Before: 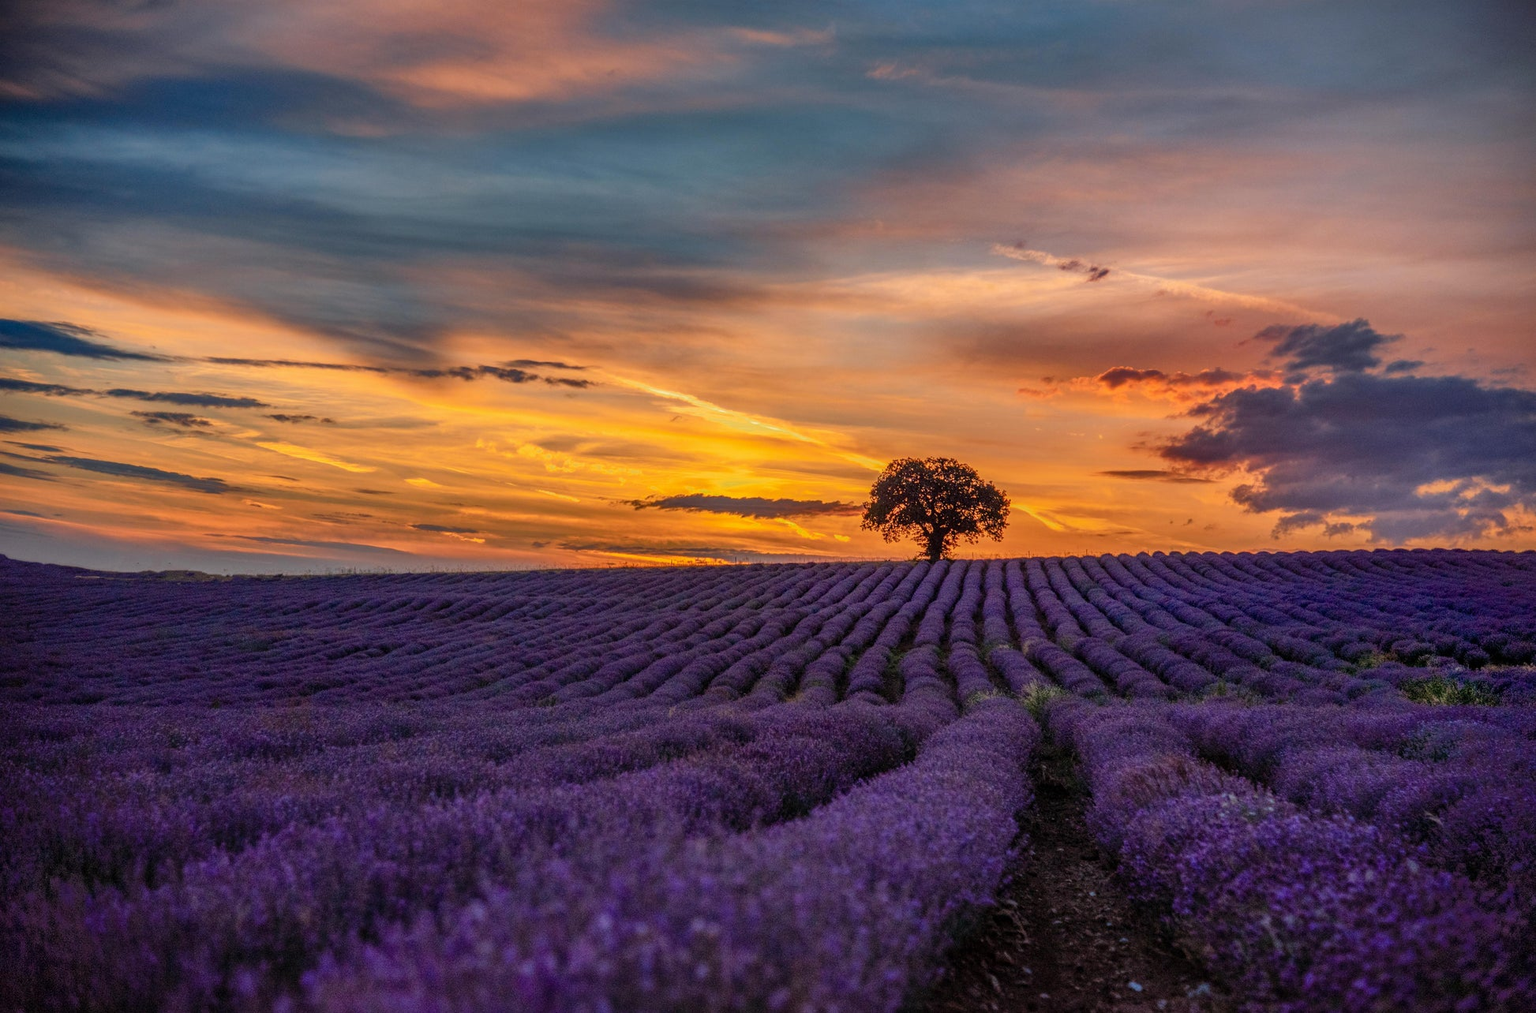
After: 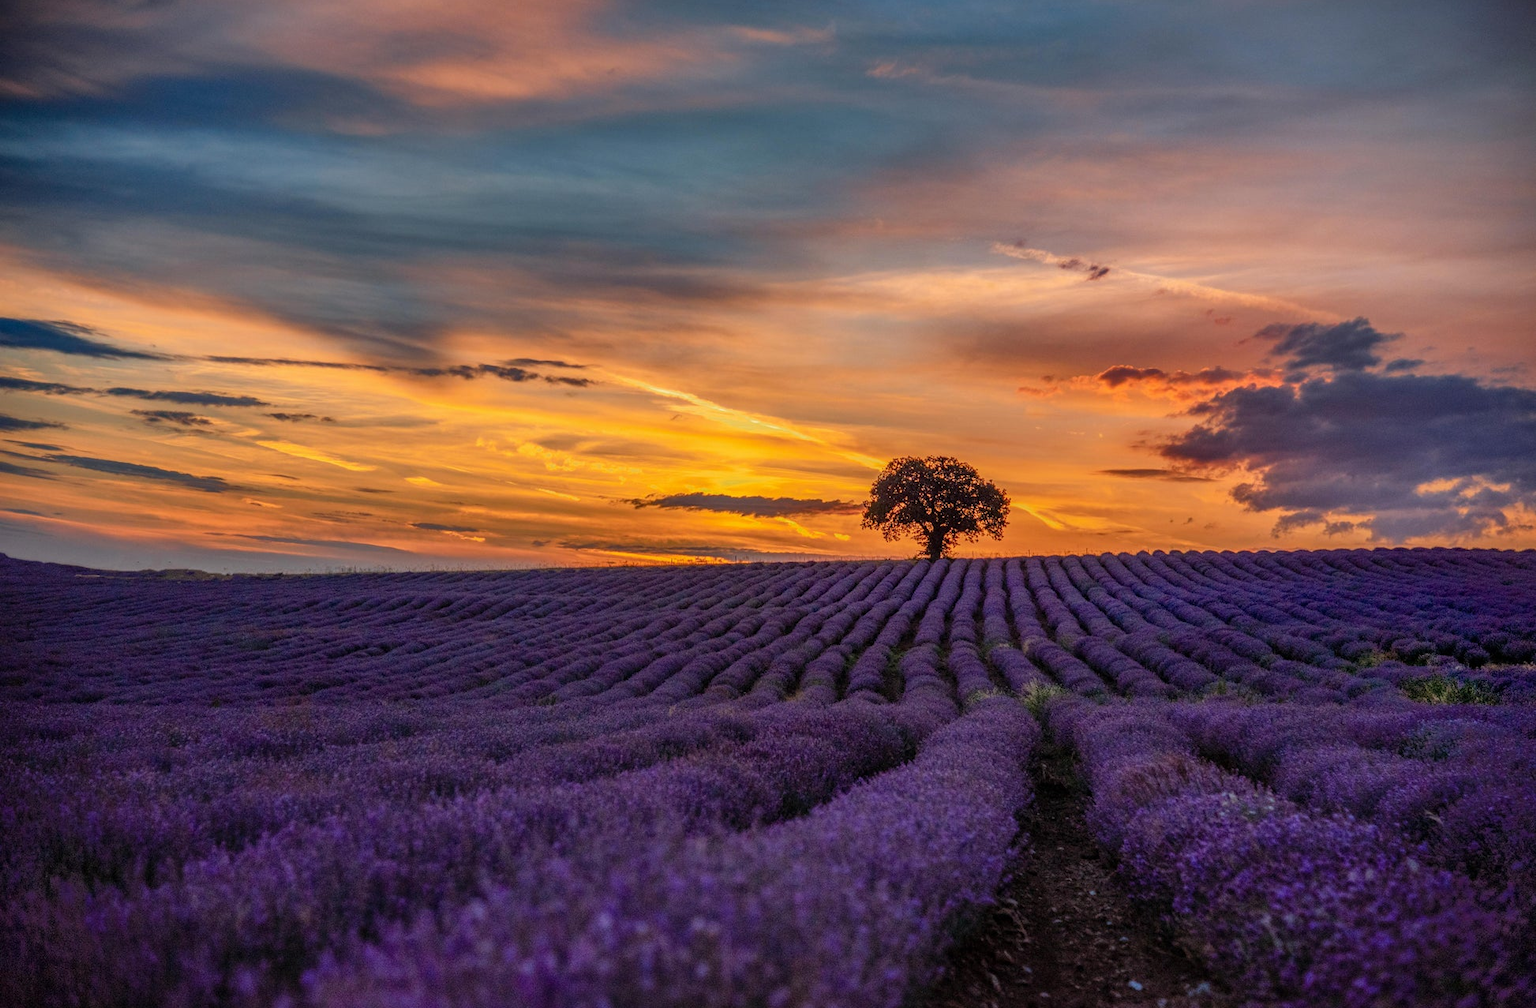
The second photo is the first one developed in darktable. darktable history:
crop: top 0.228%, bottom 0.178%
